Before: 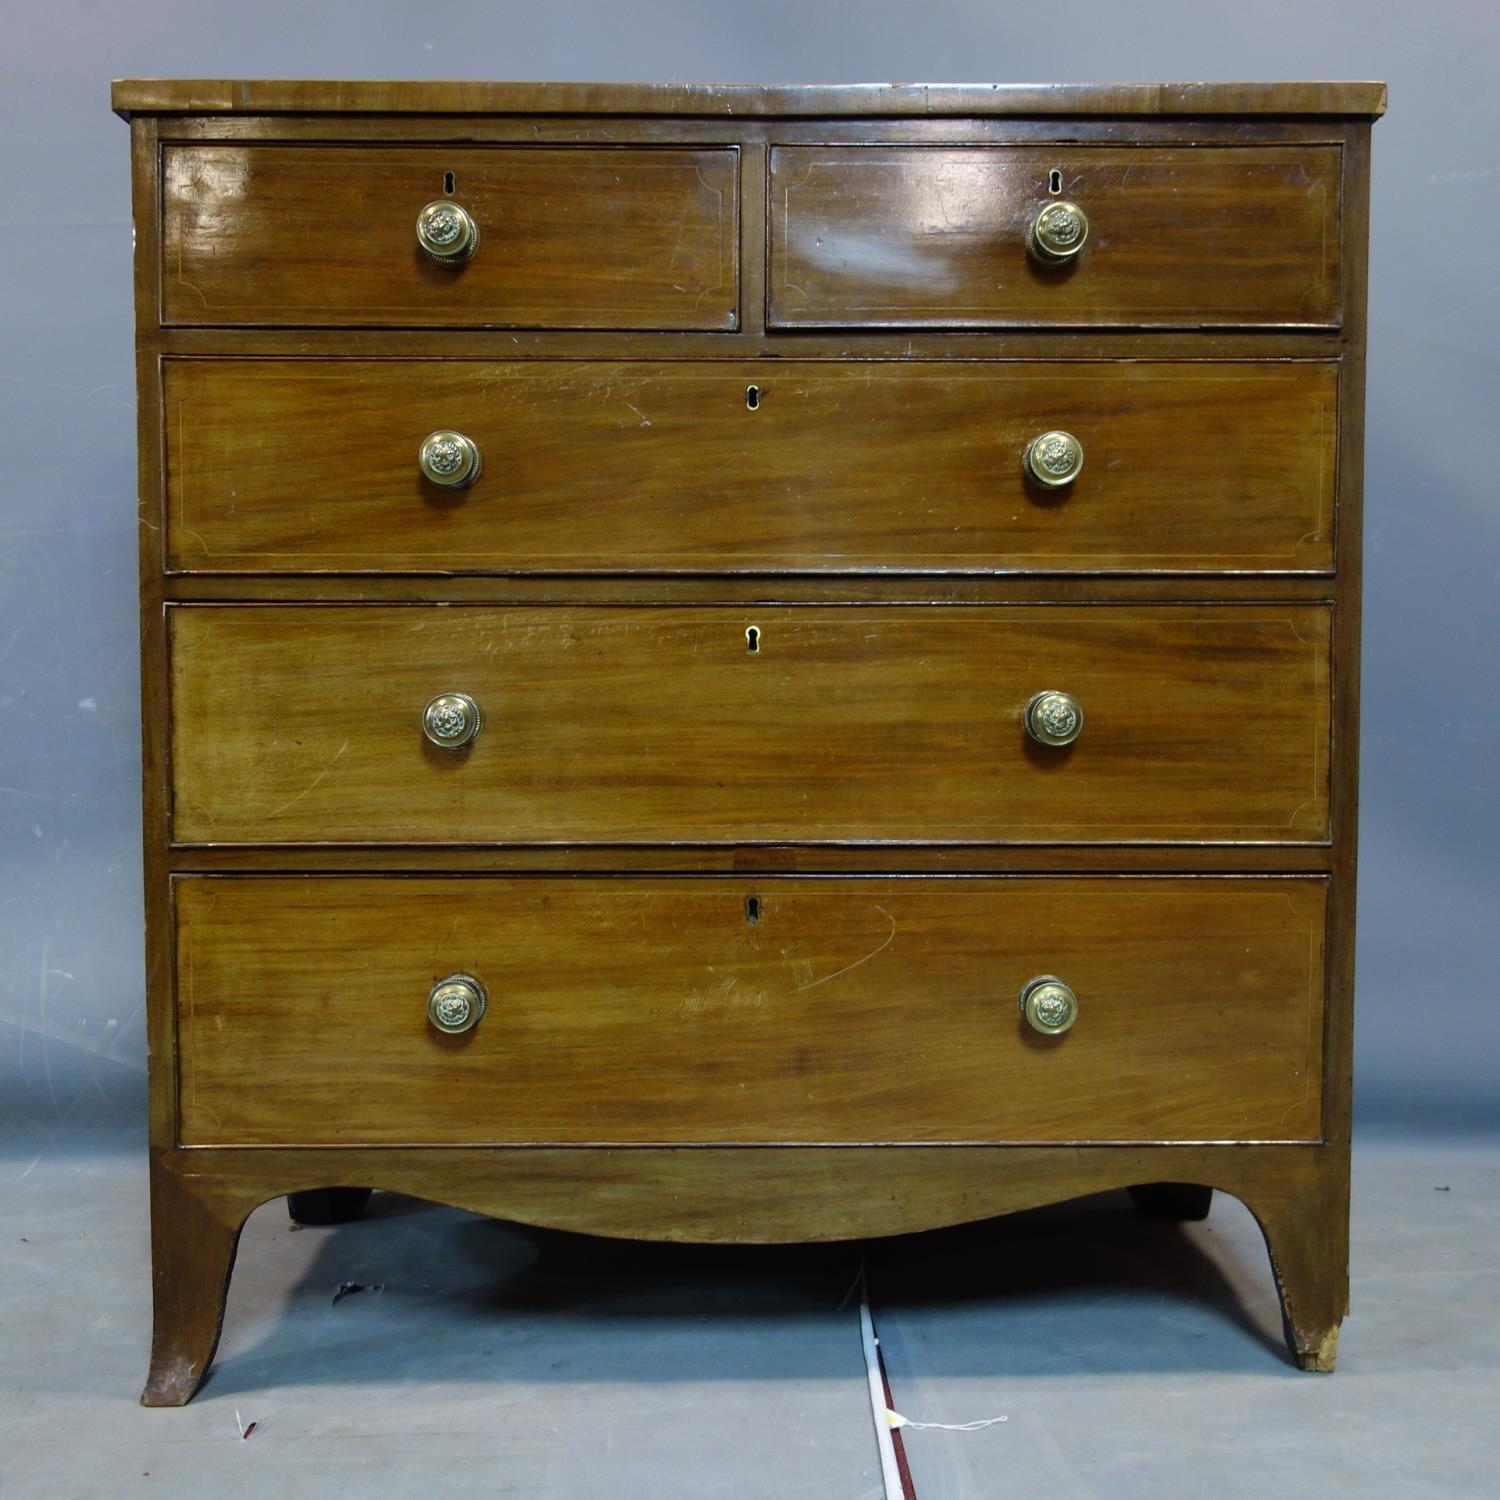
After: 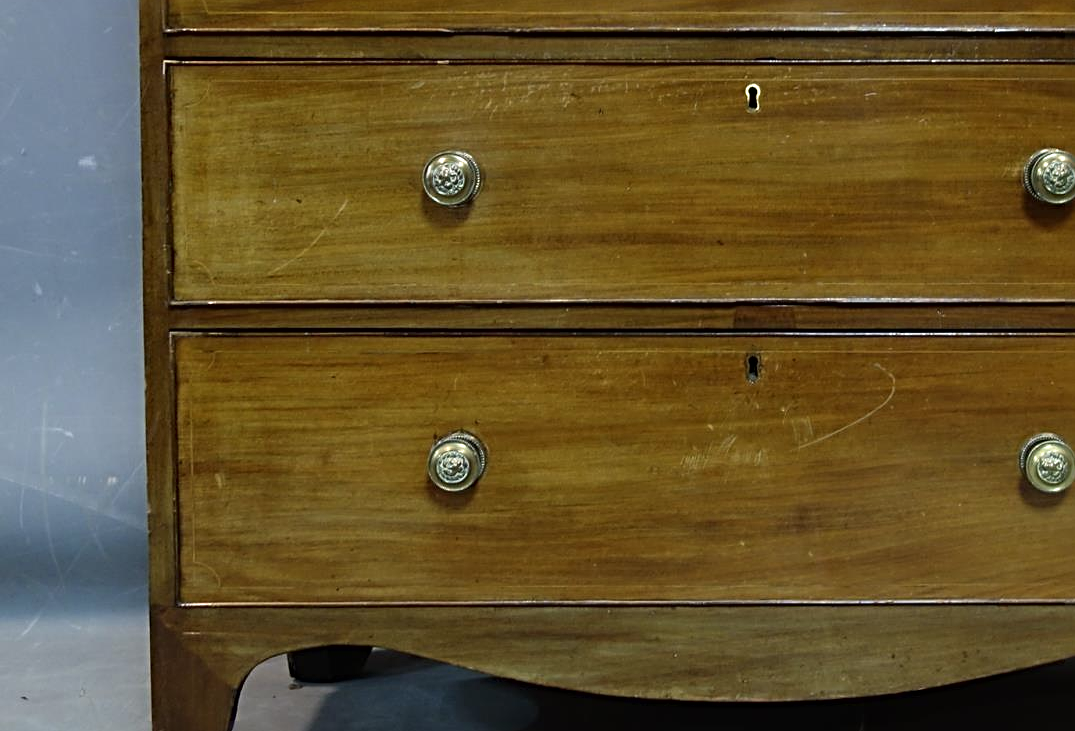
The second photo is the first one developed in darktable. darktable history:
crop: top 36.186%, right 28.285%, bottom 15.023%
sharpen: radius 3.984
contrast brightness saturation: saturation -0.065
